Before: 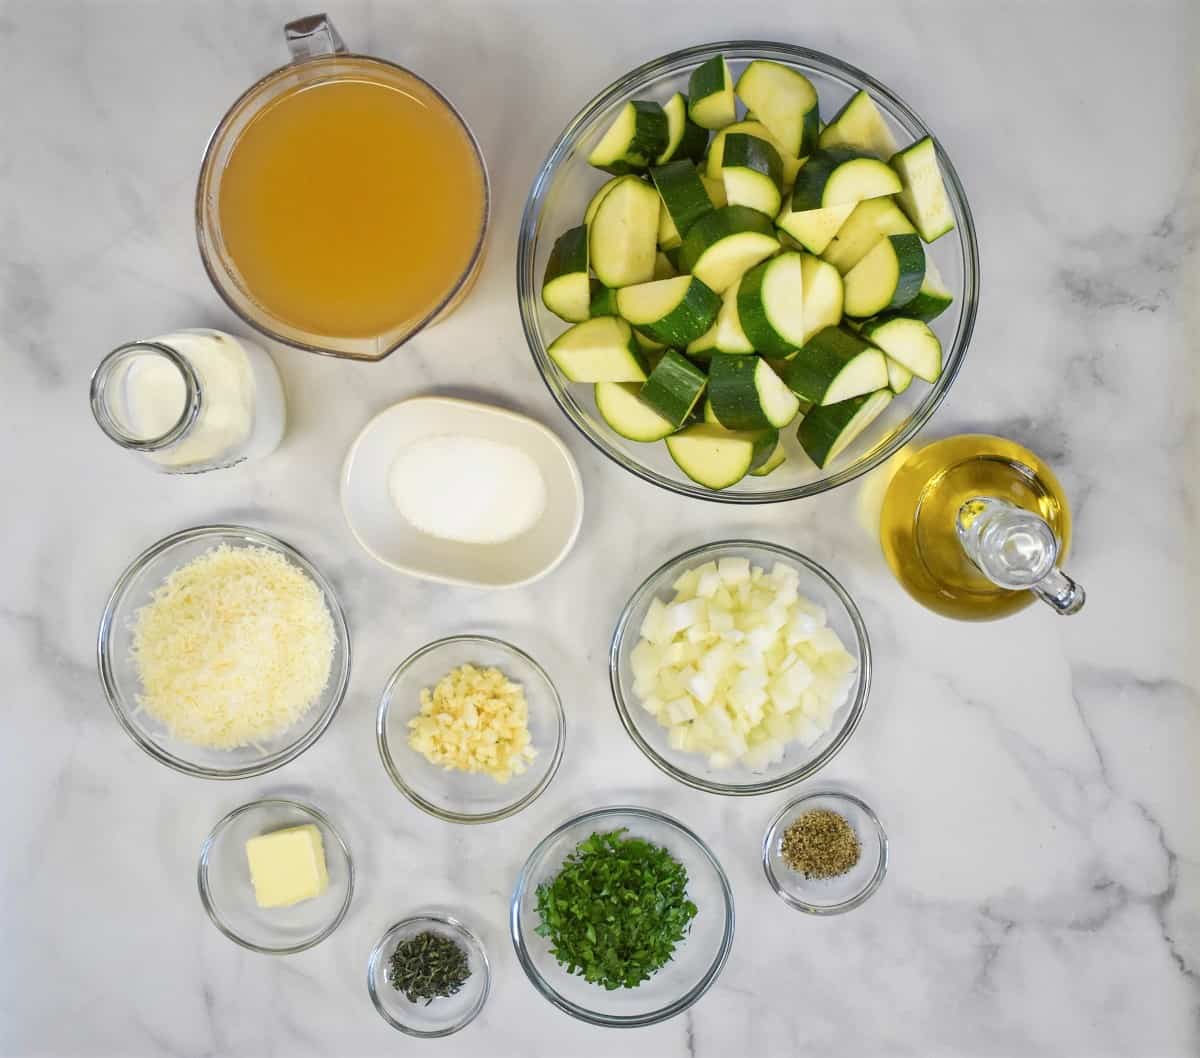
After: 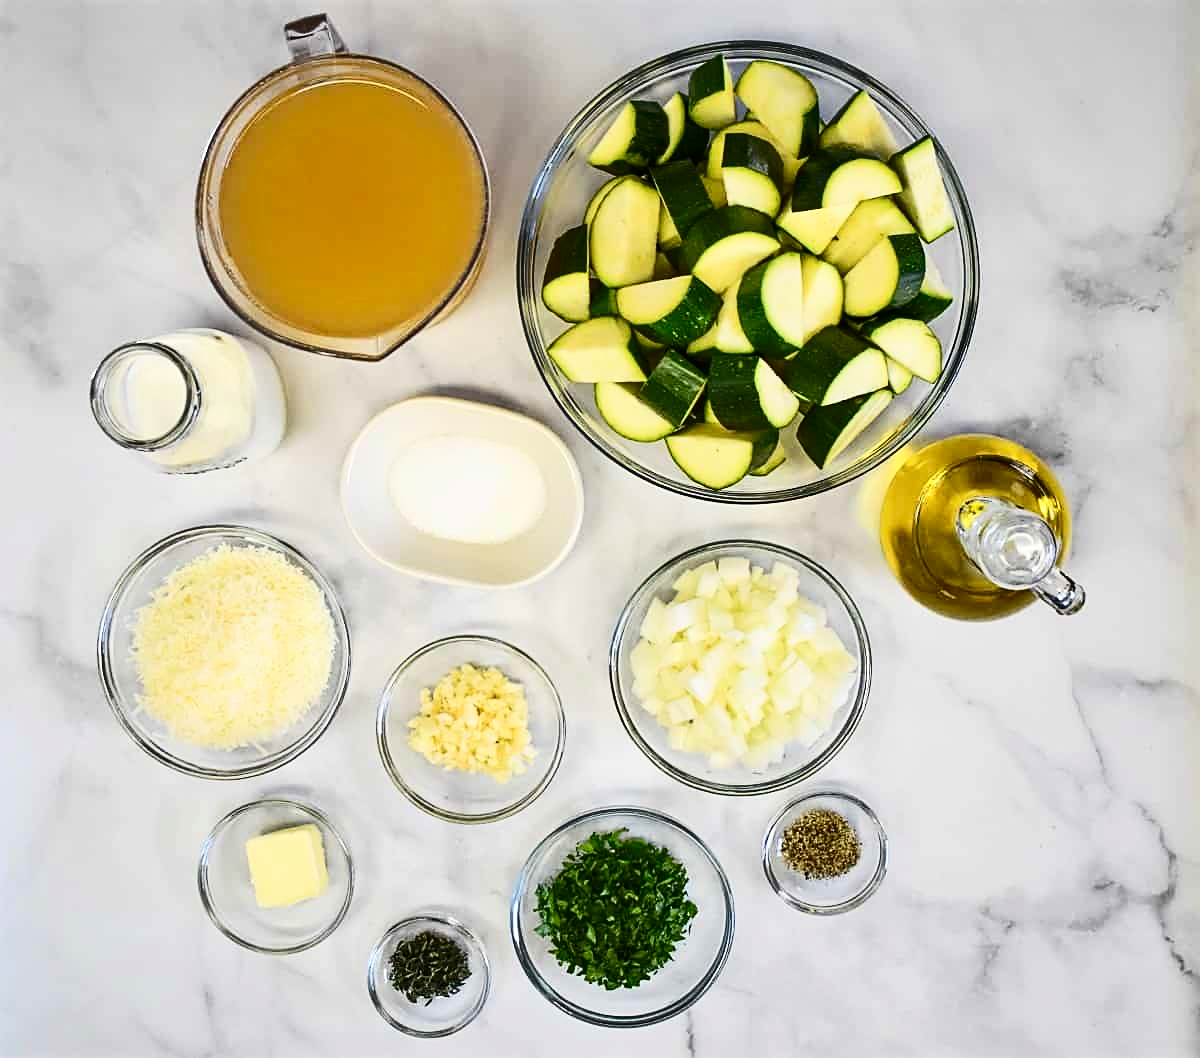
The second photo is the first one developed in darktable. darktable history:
contrast brightness saturation: contrast 0.314, brightness -0.078, saturation 0.172
sharpen: on, module defaults
